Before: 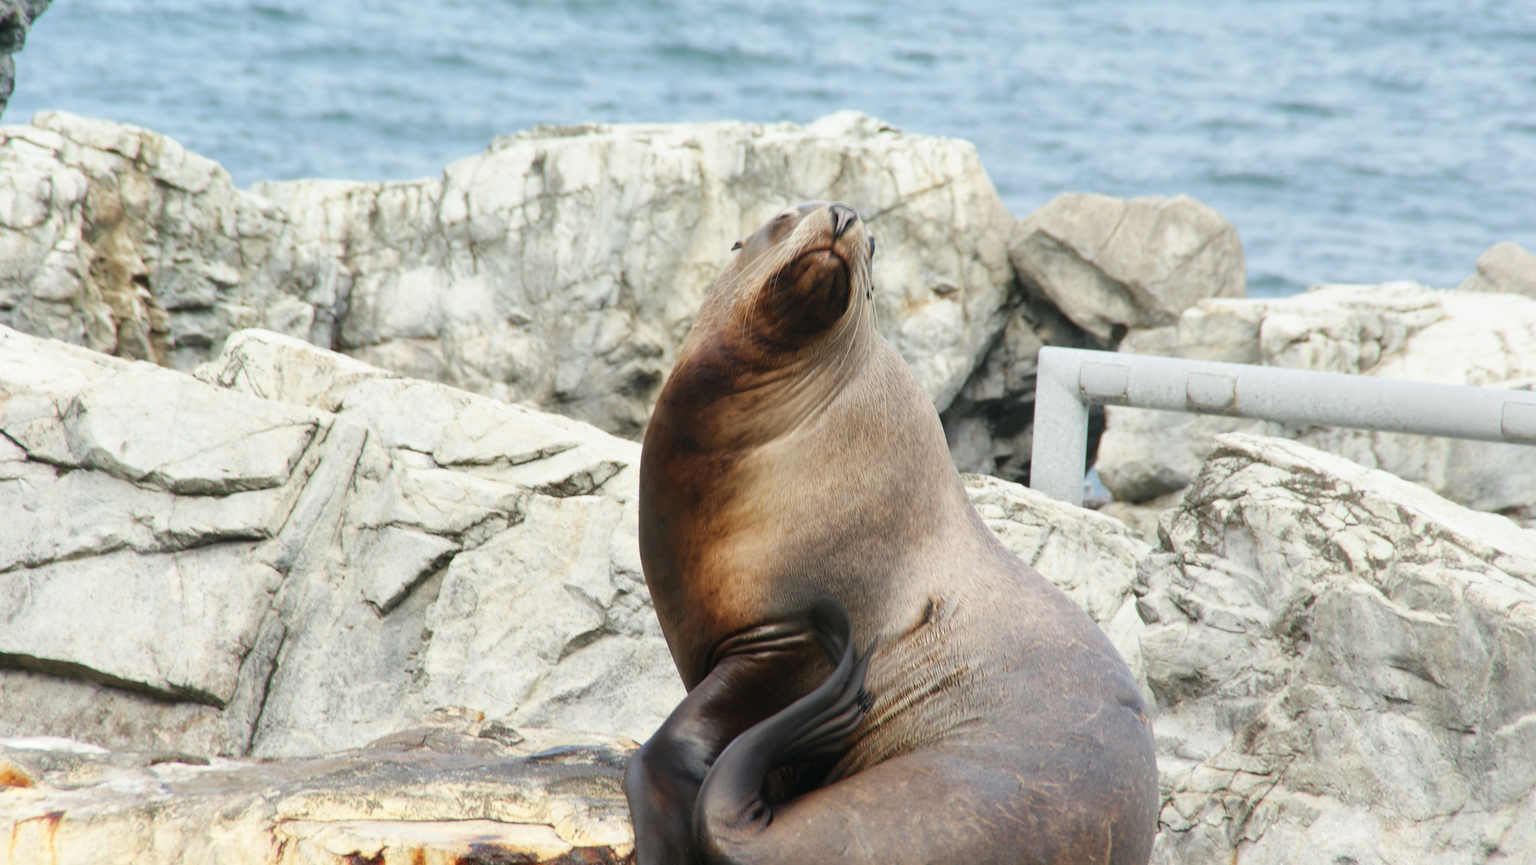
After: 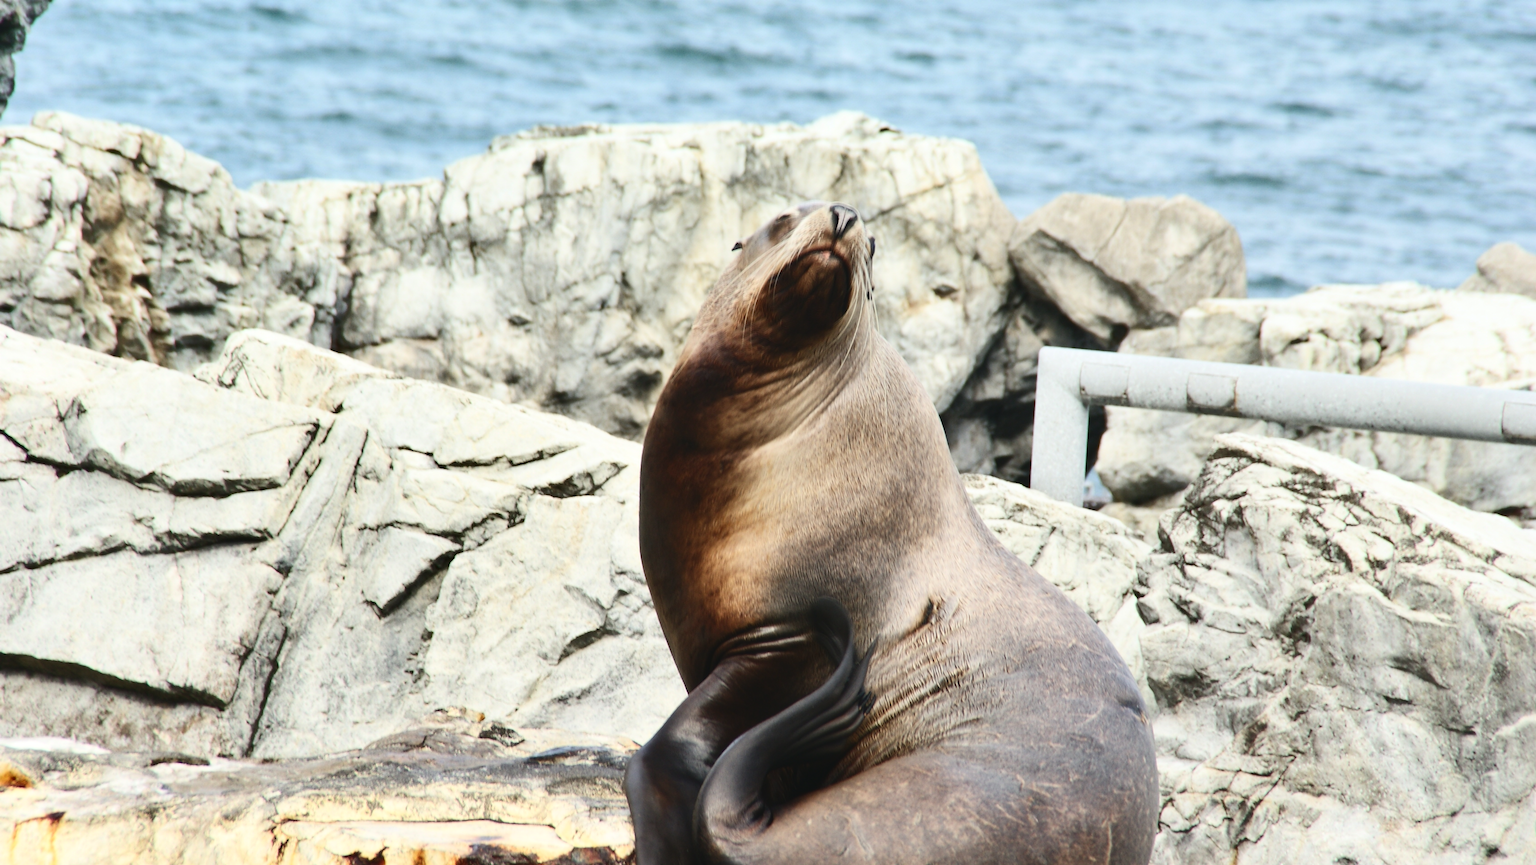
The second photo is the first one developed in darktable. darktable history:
exposure: black level correction -0.008, exposure 0.067 EV, compensate highlight preservation false
contrast brightness saturation: contrast 0.28
shadows and highlights: shadows 25, highlights -48, soften with gaussian
